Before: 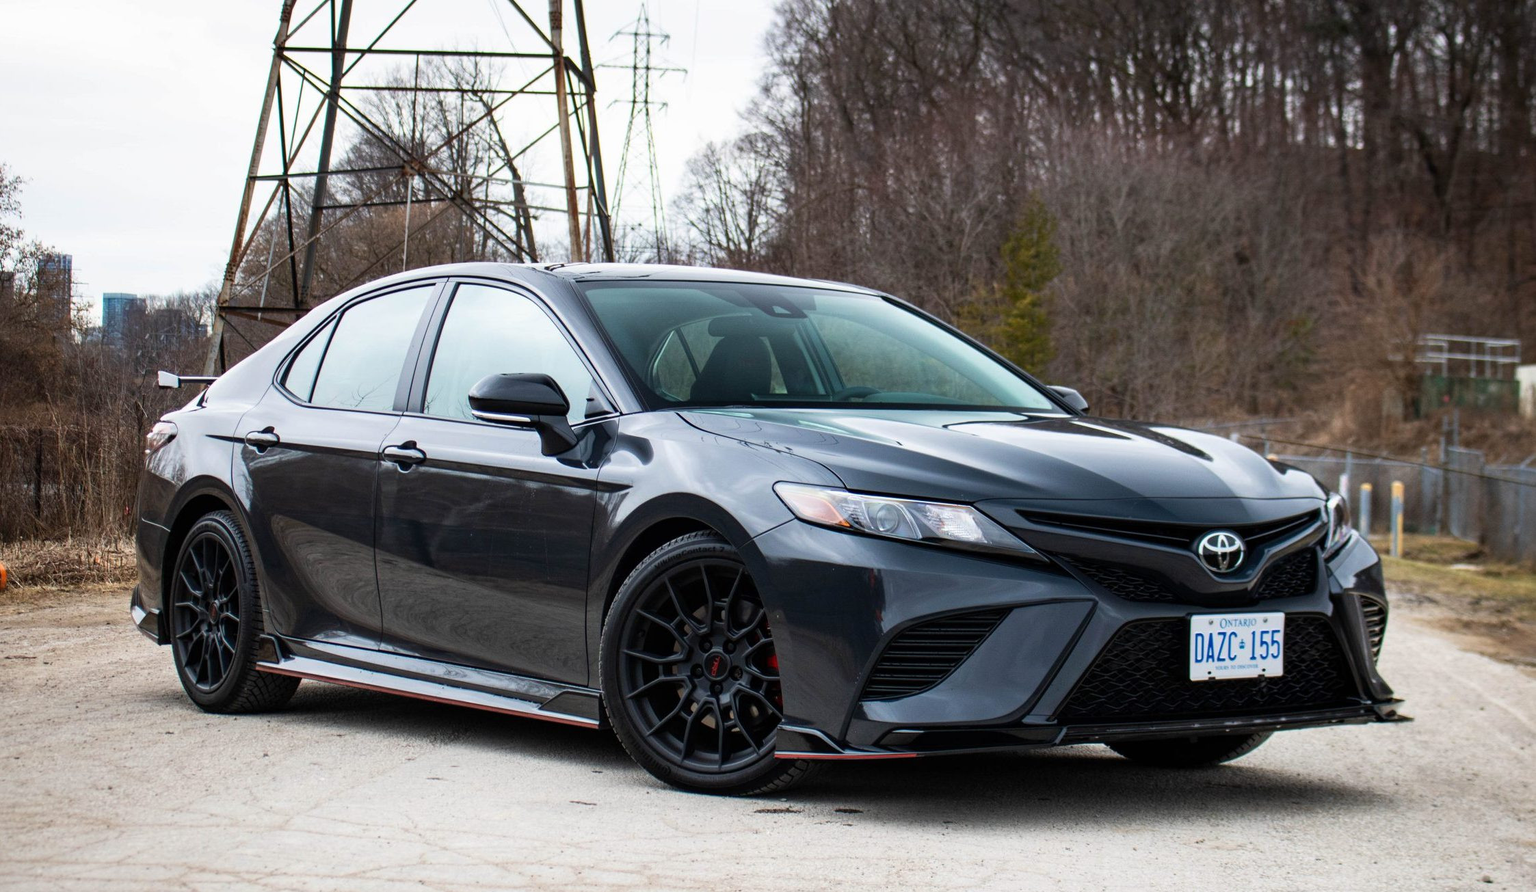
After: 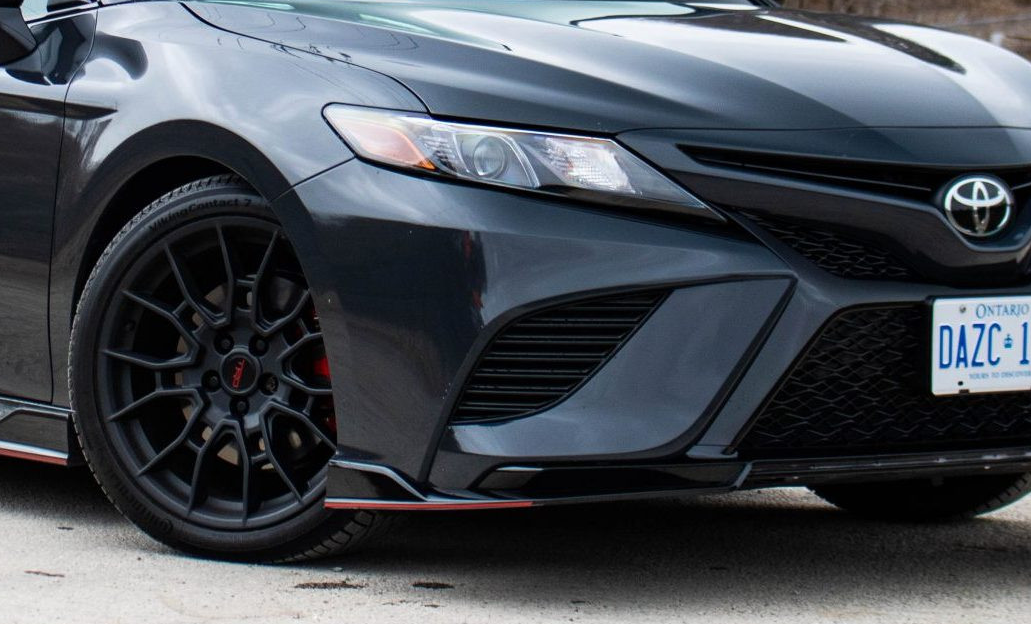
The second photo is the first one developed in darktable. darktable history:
crop: left 35.99%, top 46.095%, right 18.098%, bottom 6.069%
